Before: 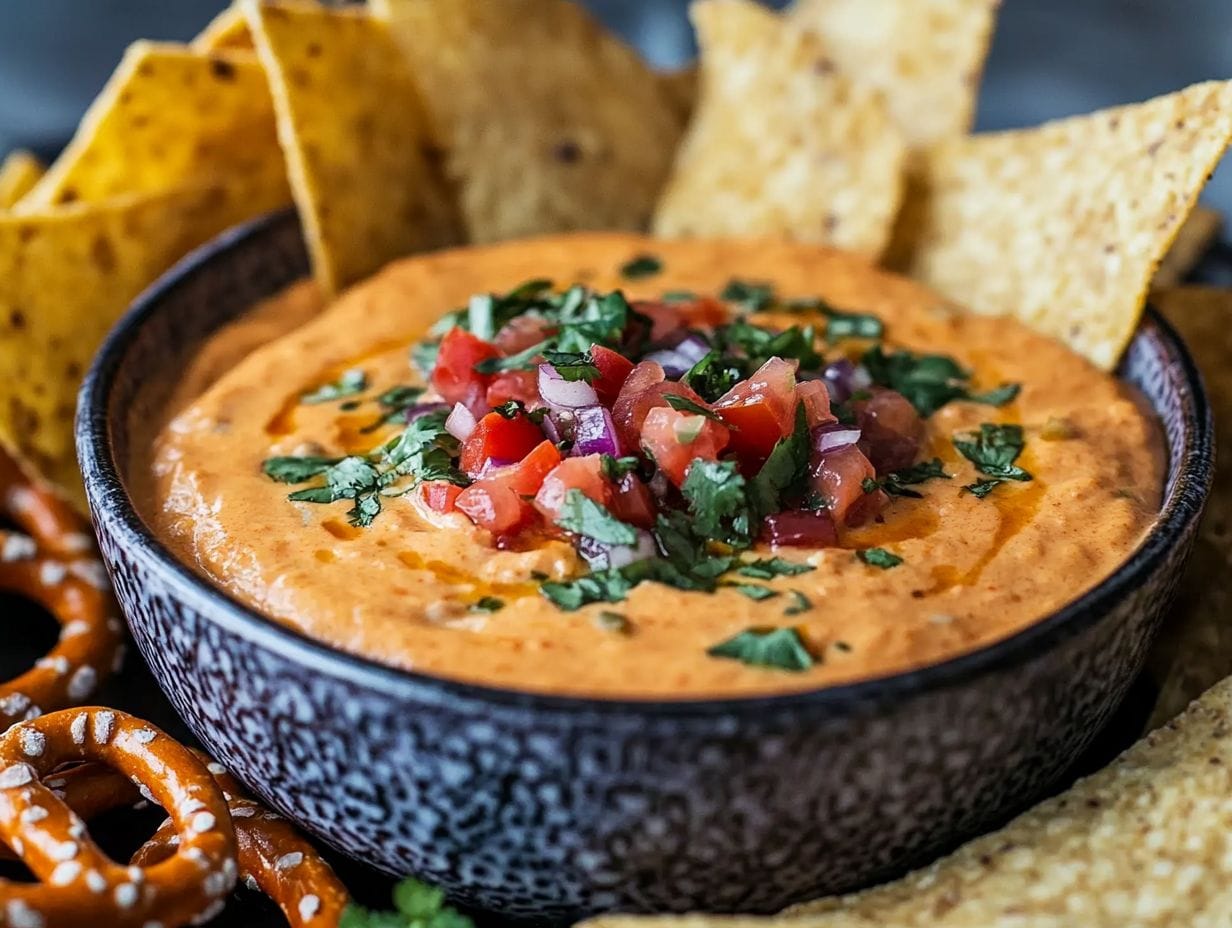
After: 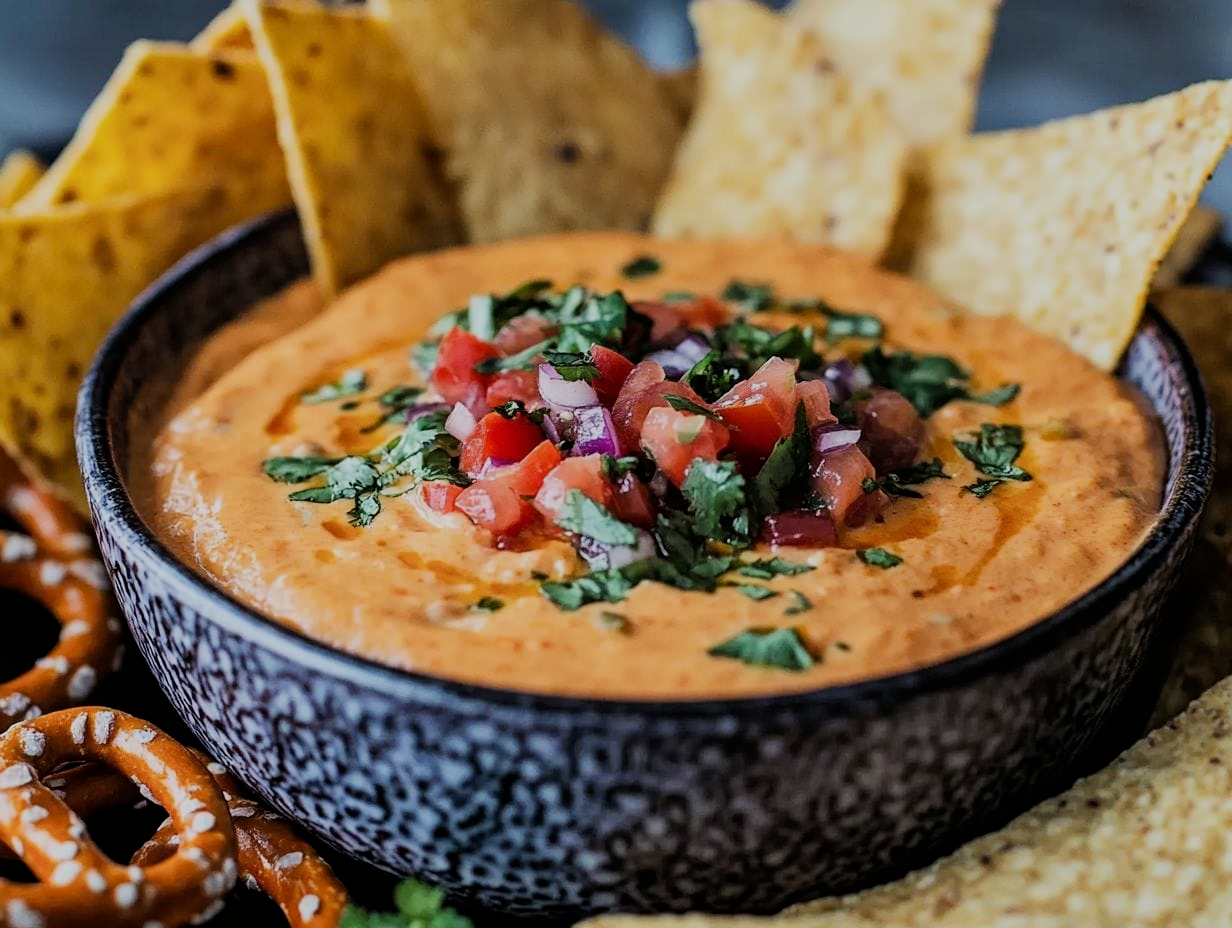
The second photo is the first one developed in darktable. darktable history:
filmic rgb: black relative exposure -7.65 EV, white relative exposure 4.56 EV, hardness 3.61
rotate and perspective: crop left 0, crop top 0
